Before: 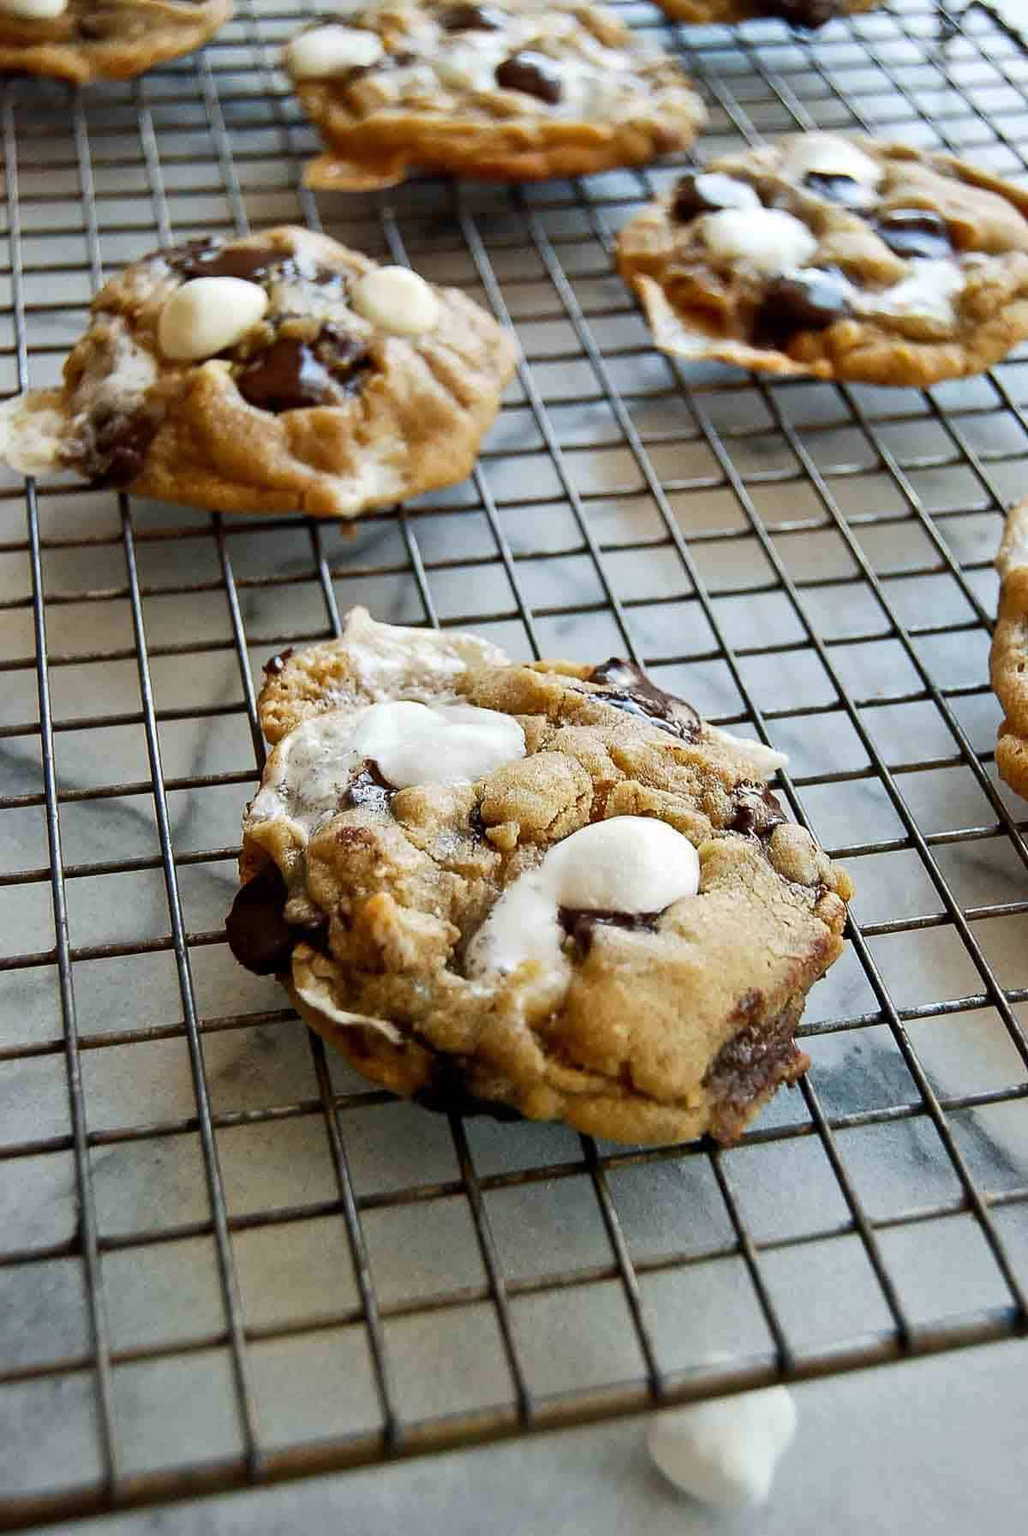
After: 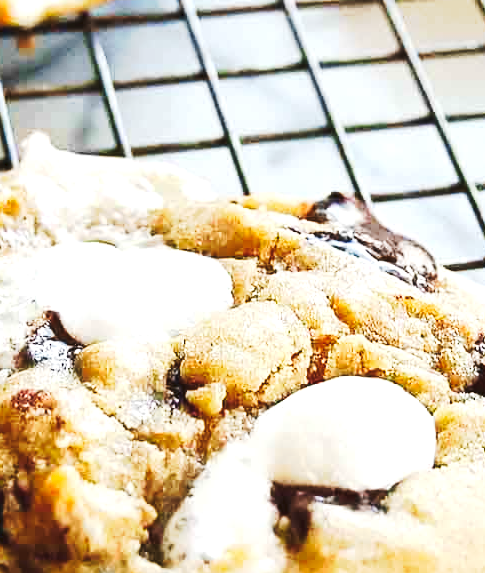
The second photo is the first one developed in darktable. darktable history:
crop: left 31.751%, top 32.172%, right 27.8%, bottom 35.83%
local contrast: mode bilateral grid, contrast 20, coarseness 50, detail 102%, midtone range 0.2
tone curve: curves: ch0 [(0, 0) (0.003, 0.045) (0.011, 0.054) (0.025, 0.069) (0.044, 0.083) (0.069, 0.101) (0.1, 0.119) (0.136, 0.146) (0.177, 0.177) (0.224, 0.221) (0.277, 0.277) (0.335, 0.362) (0.399, 0.452) (0.468, 0.571) (0.543, 0.666) (0.623, 0.758) (0.709, 0.853) (0.801, 0.896) (0.898, 0.945) (1, 1)], preserve colors none
exposure: exposure 0.7 EV, compensate highlight preservation false
